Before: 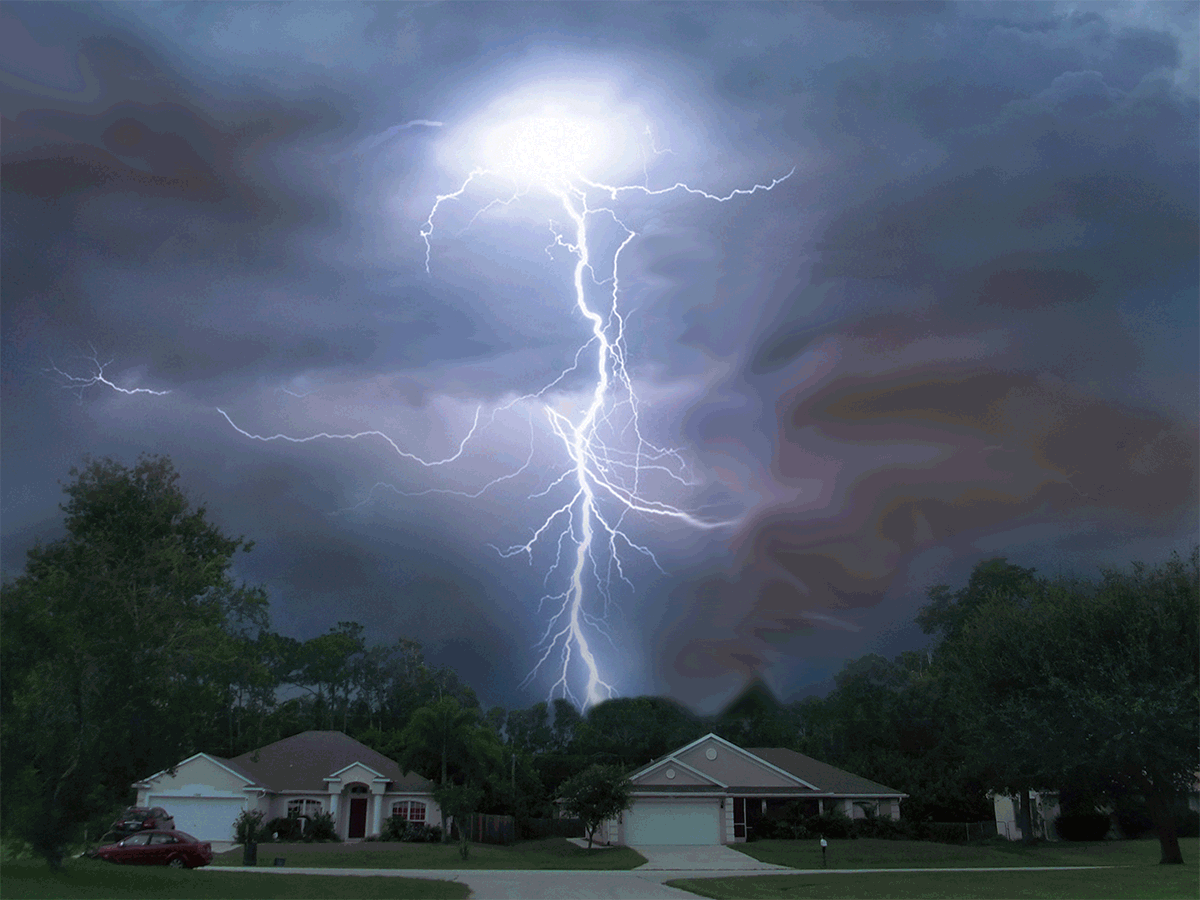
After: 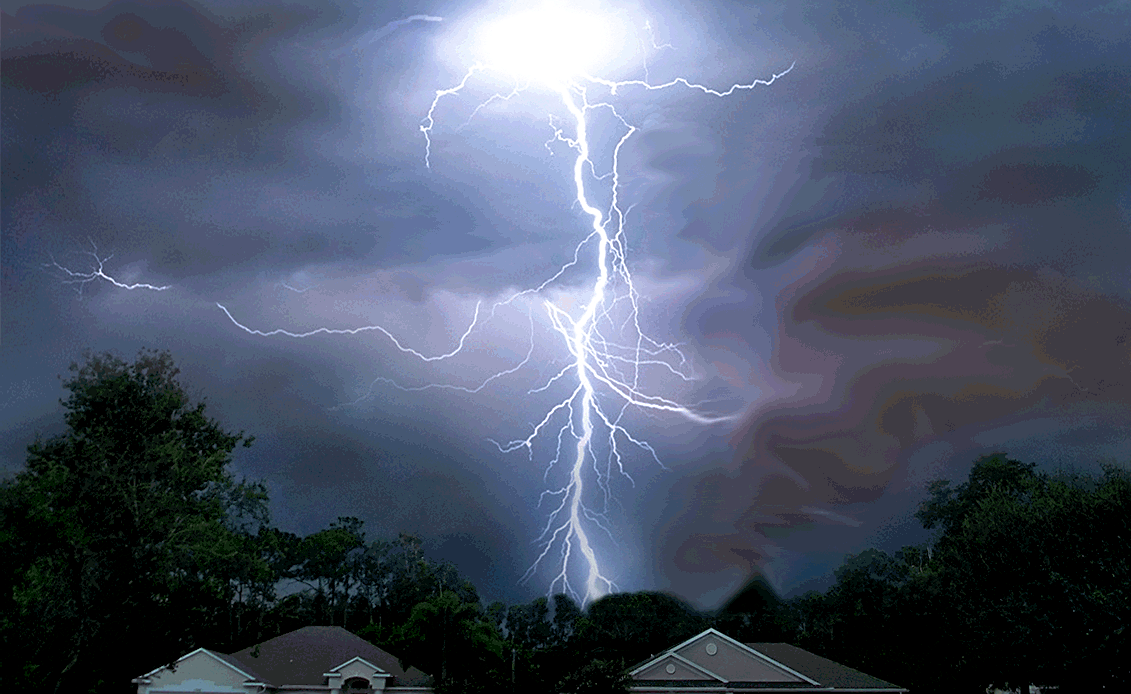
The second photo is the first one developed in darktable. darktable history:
exposure: black level correction 0.012, compensate highlight preservation false
sharpen: on, module defaults
levels: levels [0.016, 0.484, 0.953]
crop and rotate: angle 0.03°, top 11.643%, right 5.651%, bottom 11.189%
